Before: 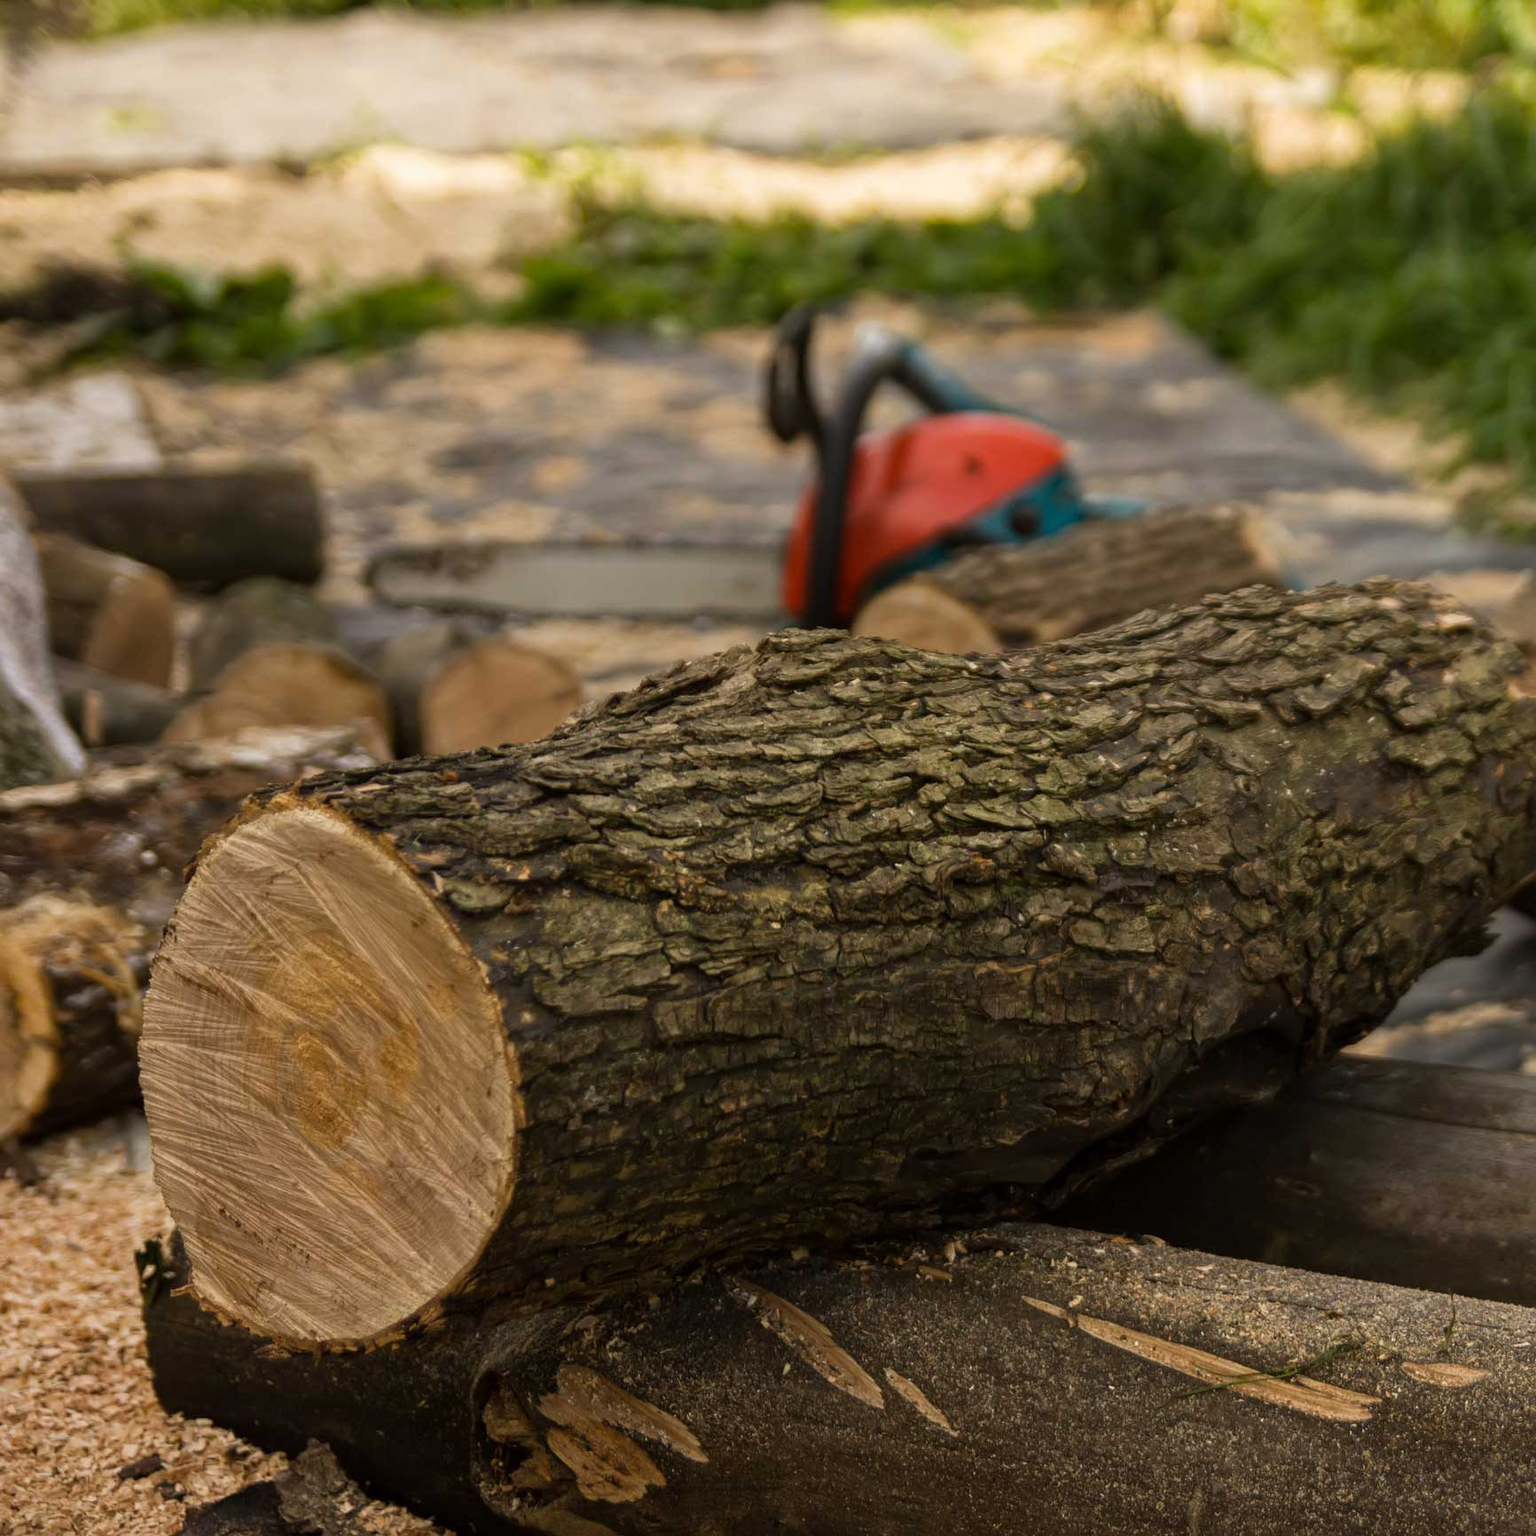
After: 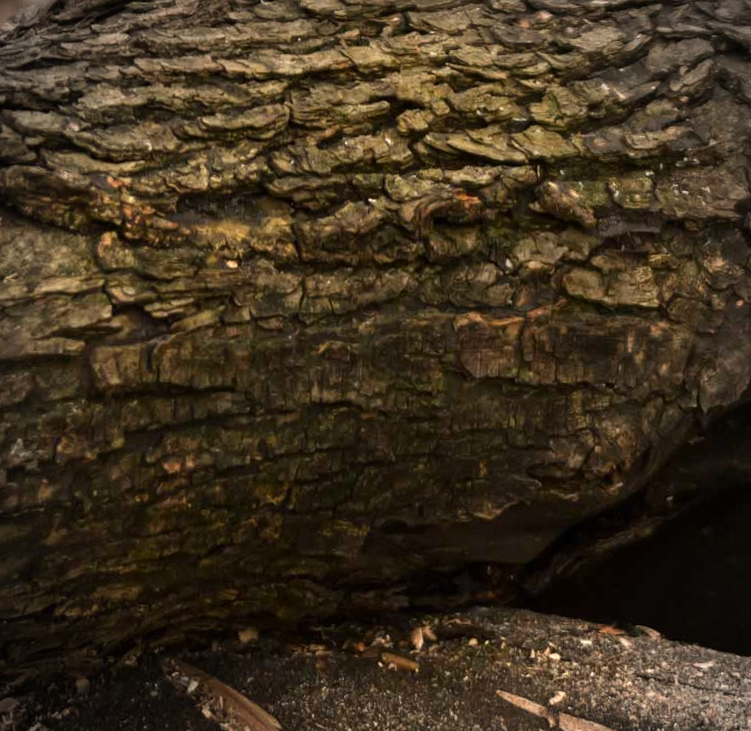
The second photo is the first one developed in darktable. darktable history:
tone equalizer: -8 EV -0.417 EV, -7 EV -0.389 EV, -6 EV -0.333 EV, -5 EV -0.222 EV, -3 EV 0.222 EV, -2 EV 0.333 EV, -1 EV 0.389 EV, +0 EV 0.417 EV, edges refinement/feathering 500, mask exposure compensation -1.57 EV, preserve details no
exposure: black level correction 0, exposure 0.7 EV, compensate exposure bias true, compensate highlight preservation false
crop: left 37.221%, top 45.169%, right 20.63%, bottom 13.777%
vignetting: on, module defaults
graduated density: on, module defaults
color zones: curves: ch1 [(0.239, 0.552) (0.75, 0.5)]; ch2 [(0.25, 0.462) (0.749, 0.457)], mix 25.94%
rotate and perspective: rotation 1.72°, automatic cropping off
